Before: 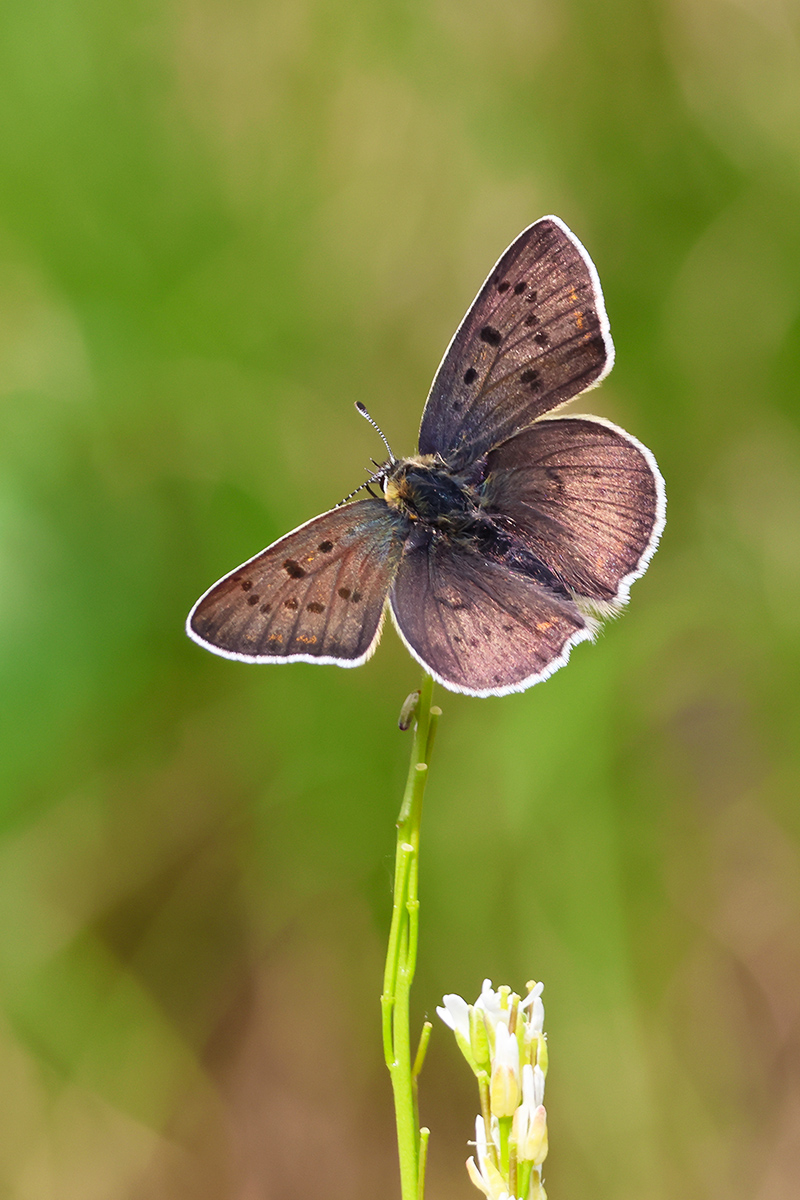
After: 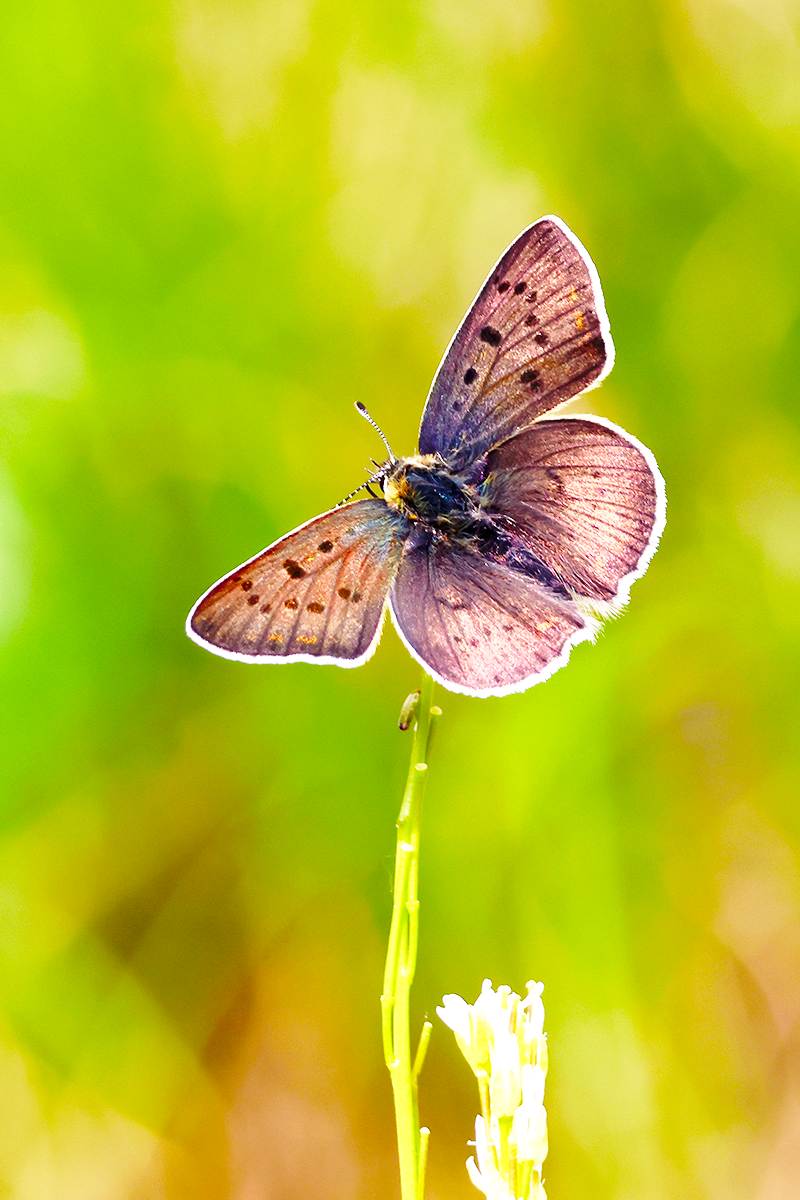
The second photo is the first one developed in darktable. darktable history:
base curve: curves: ch0 [(0, 0) (0.028, 0.03) (0.121, 0.232) (0.46, 0.748) (0.859, 0.968) (1, 1)], preserve colors none
color balance rgb: global offset › luminance -0.477%, perceptual saturation grading › global saturation 27.499%, perceptual saturation grading › highlights -28.355%, perceptual saturation grading › mid-tones 15.349%, perceptual saturation grading › shadows 34.416%, perceptual brilliance grading › global brilliance 12.645%
